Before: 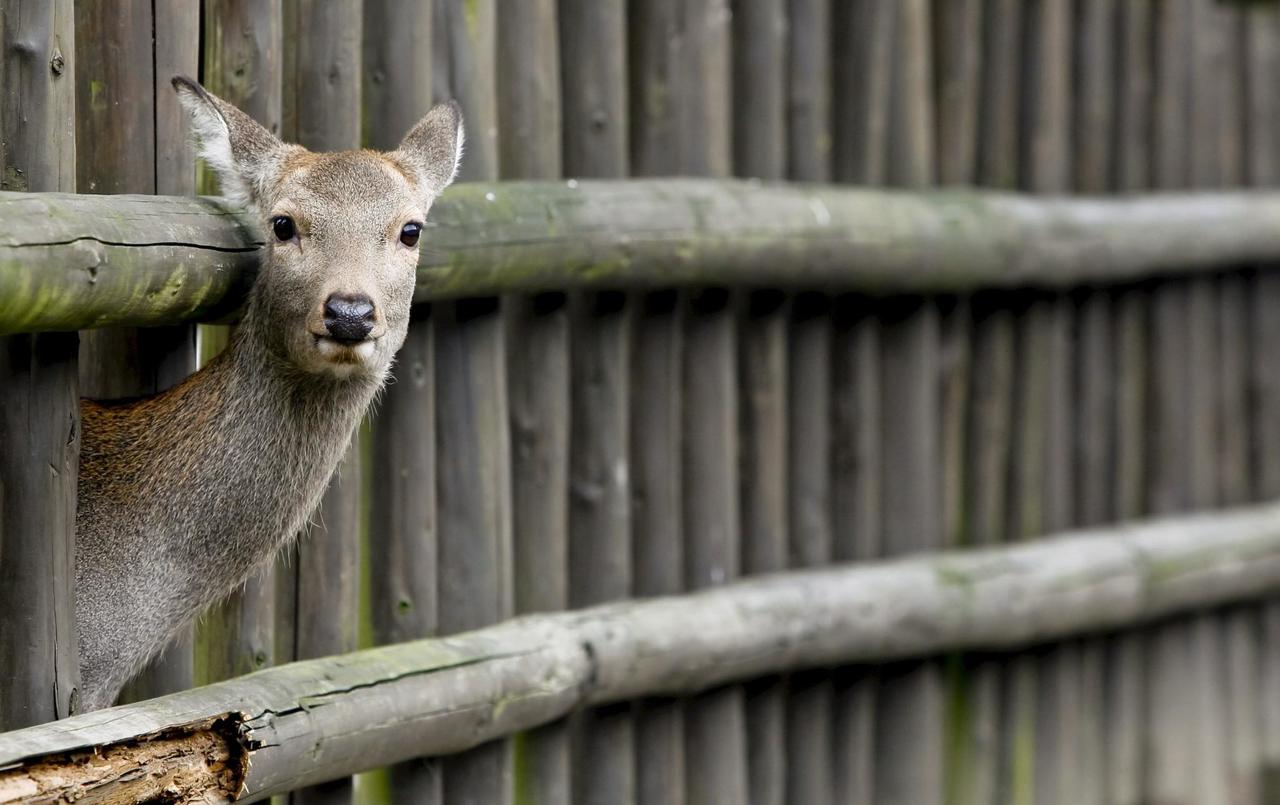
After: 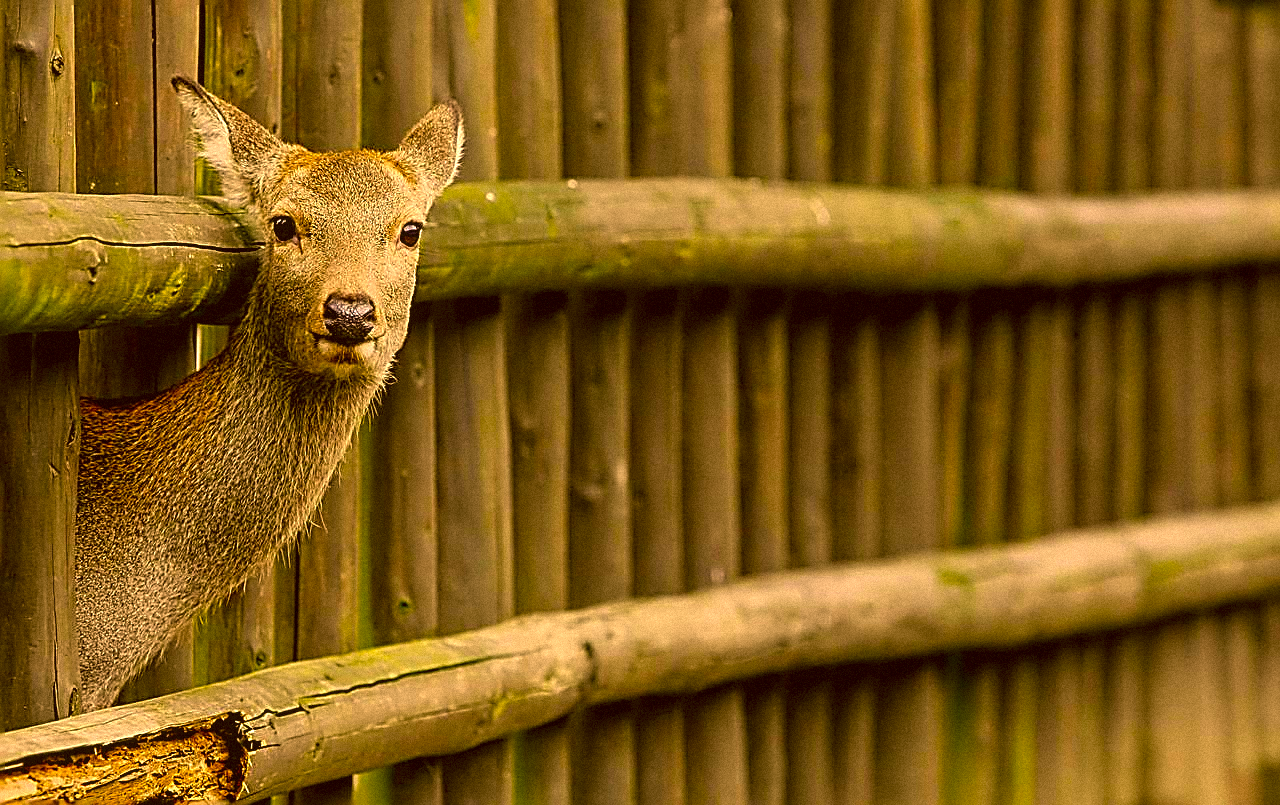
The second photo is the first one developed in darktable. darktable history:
white balance: red 1.004, blue 1.024
grain: mid-tones bias 0%
color correction: highlights a* 10.44, highlights b* 30.04, shadows a* 2.73, shadows b* 17.51, saturation 1.72
local contrast: detail 110%
sharpen: amount 1.861
